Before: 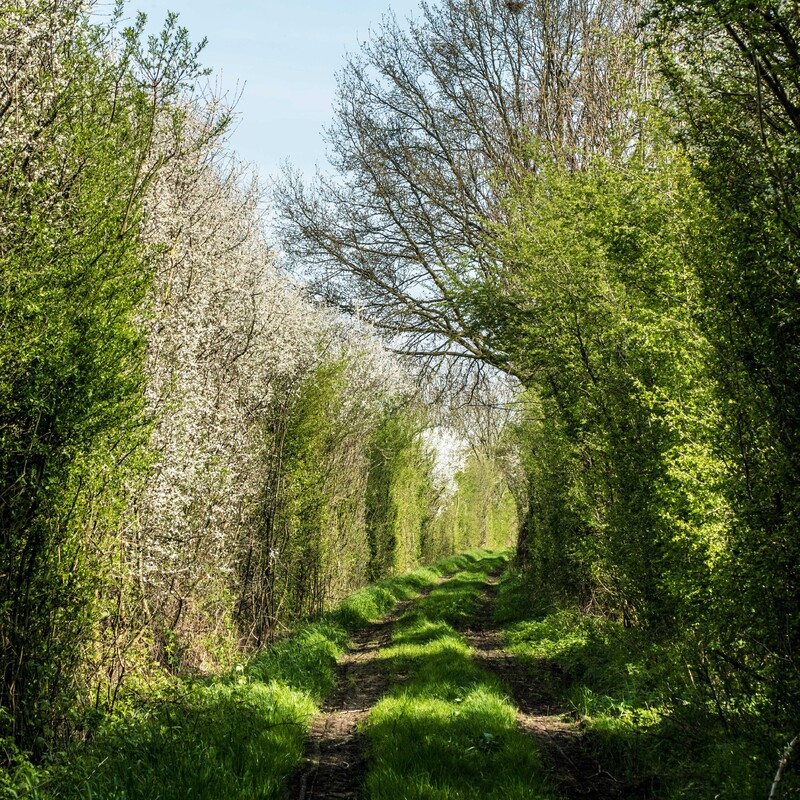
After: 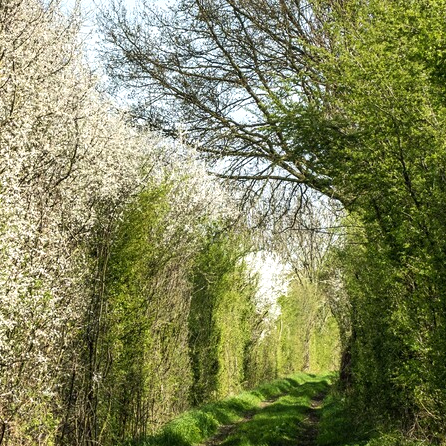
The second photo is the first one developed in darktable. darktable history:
tone equalizer: -8 EV -0.001 EV, -7 EV 0.001 EV, -6 EV -0.002 EV, -5 EV -0.003 EV, -4 EV -0.062 EV, -3 EV -0.222 EV, -2 EV -0.267 EV, -1 EV 0.105 EV, +0 EV 0.303 EV
crop and rotate: left 22.13%, top 22.054%, right 22.026%, bottom 22.102%
